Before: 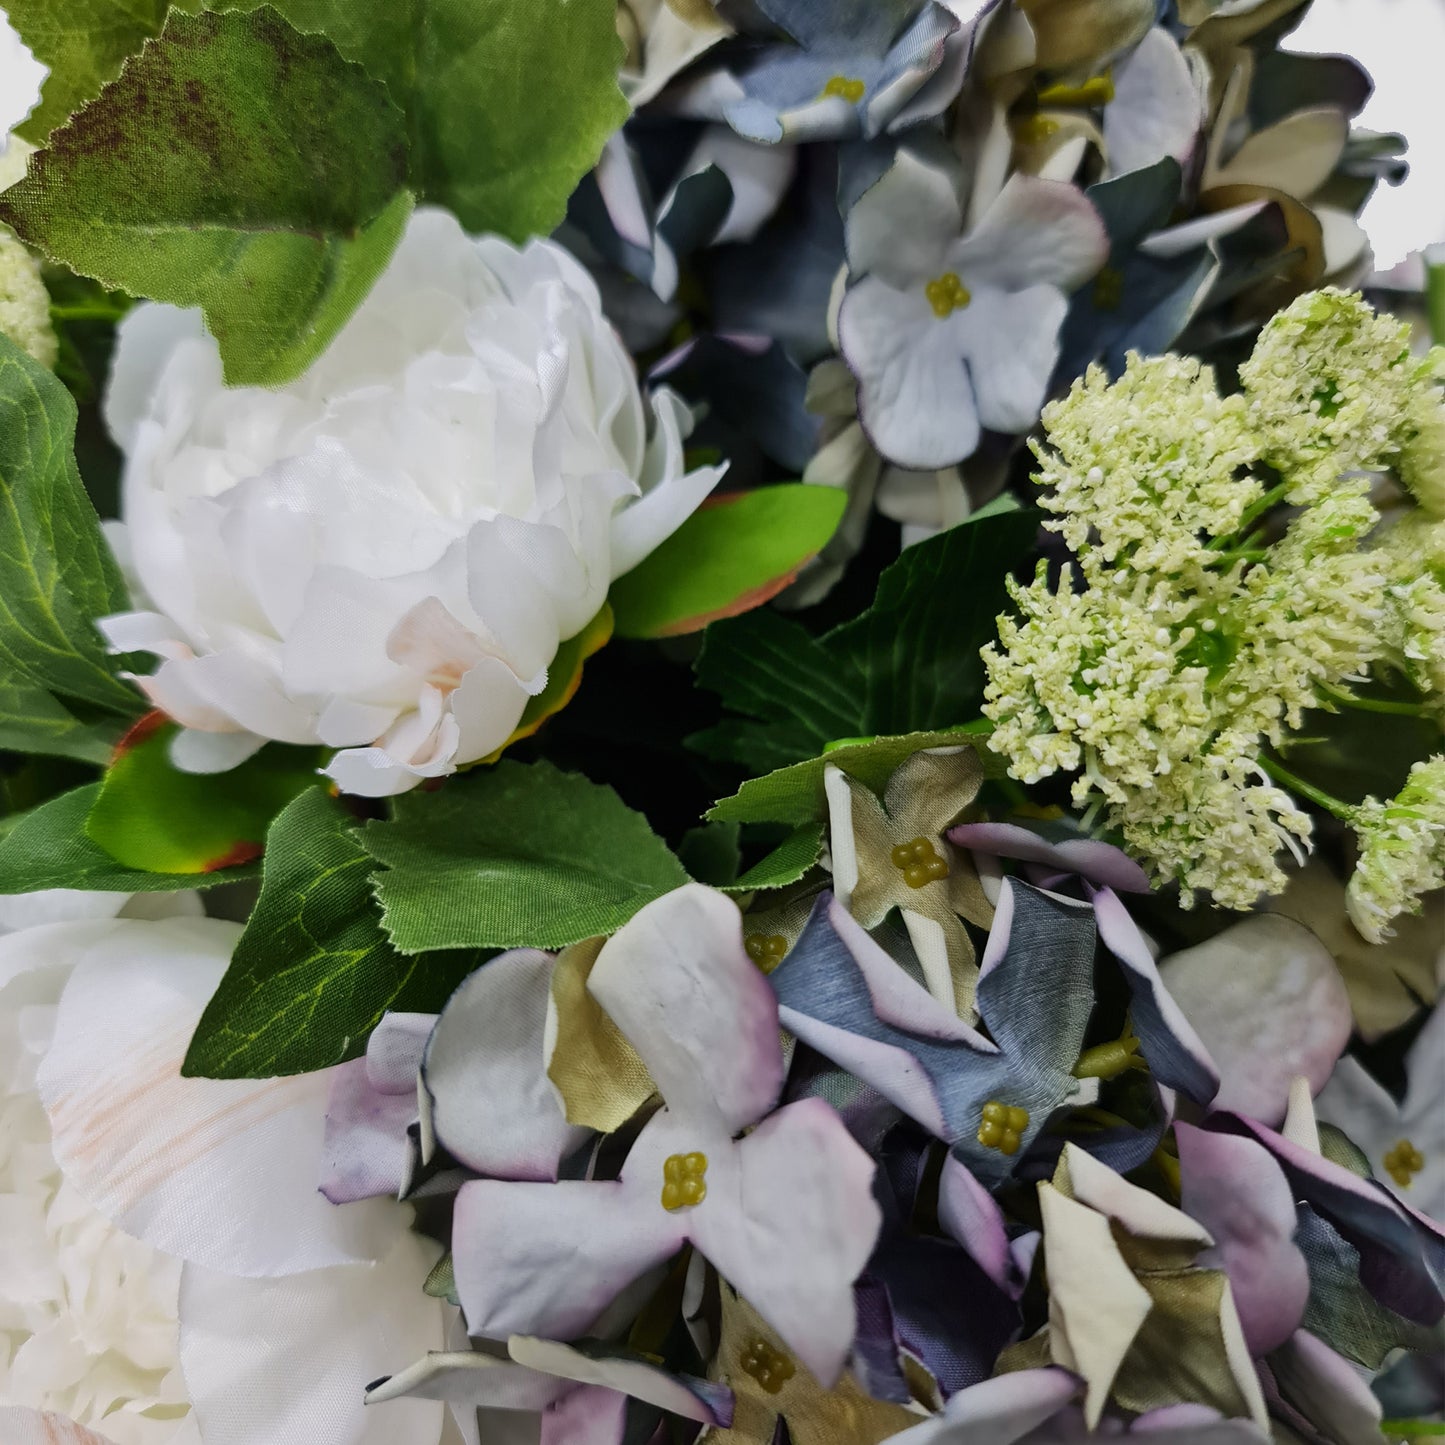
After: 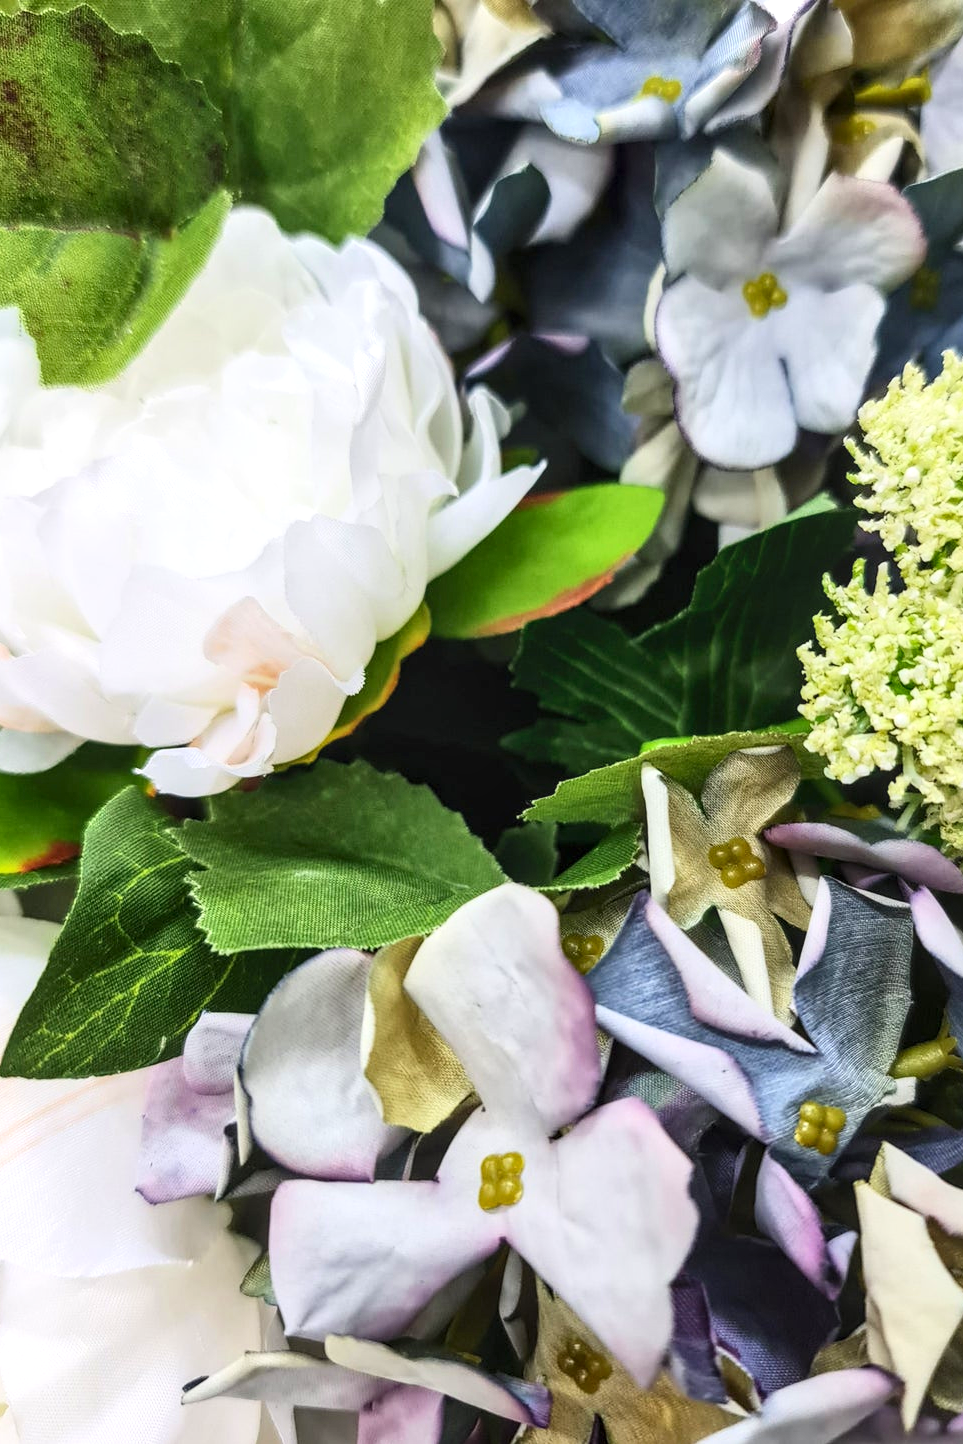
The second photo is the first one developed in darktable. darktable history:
local contrast: detail 130%
crop and rotate: left 12.673%, right 20.66%
contrast brightness saturation: contrast 0.2, brightness 0.15, saturation 0.14
exposure: black level correction 0, exposure 0.6 EV, compensate exposure bias true, compensate highlight preservation false
